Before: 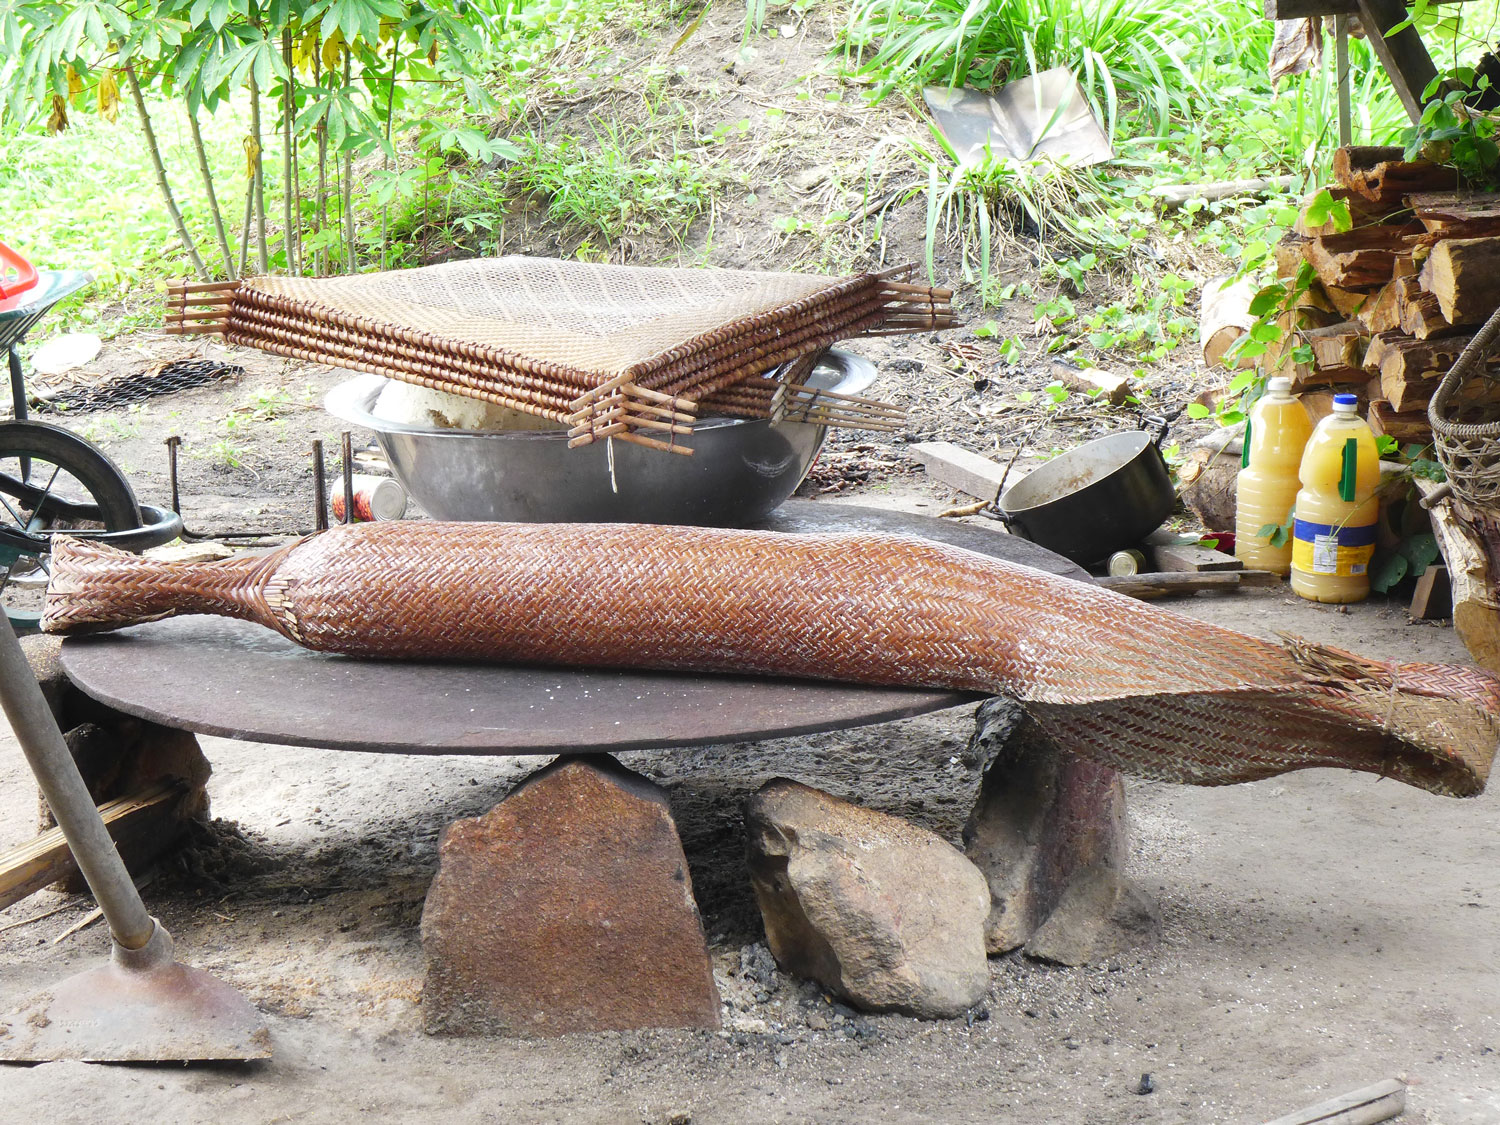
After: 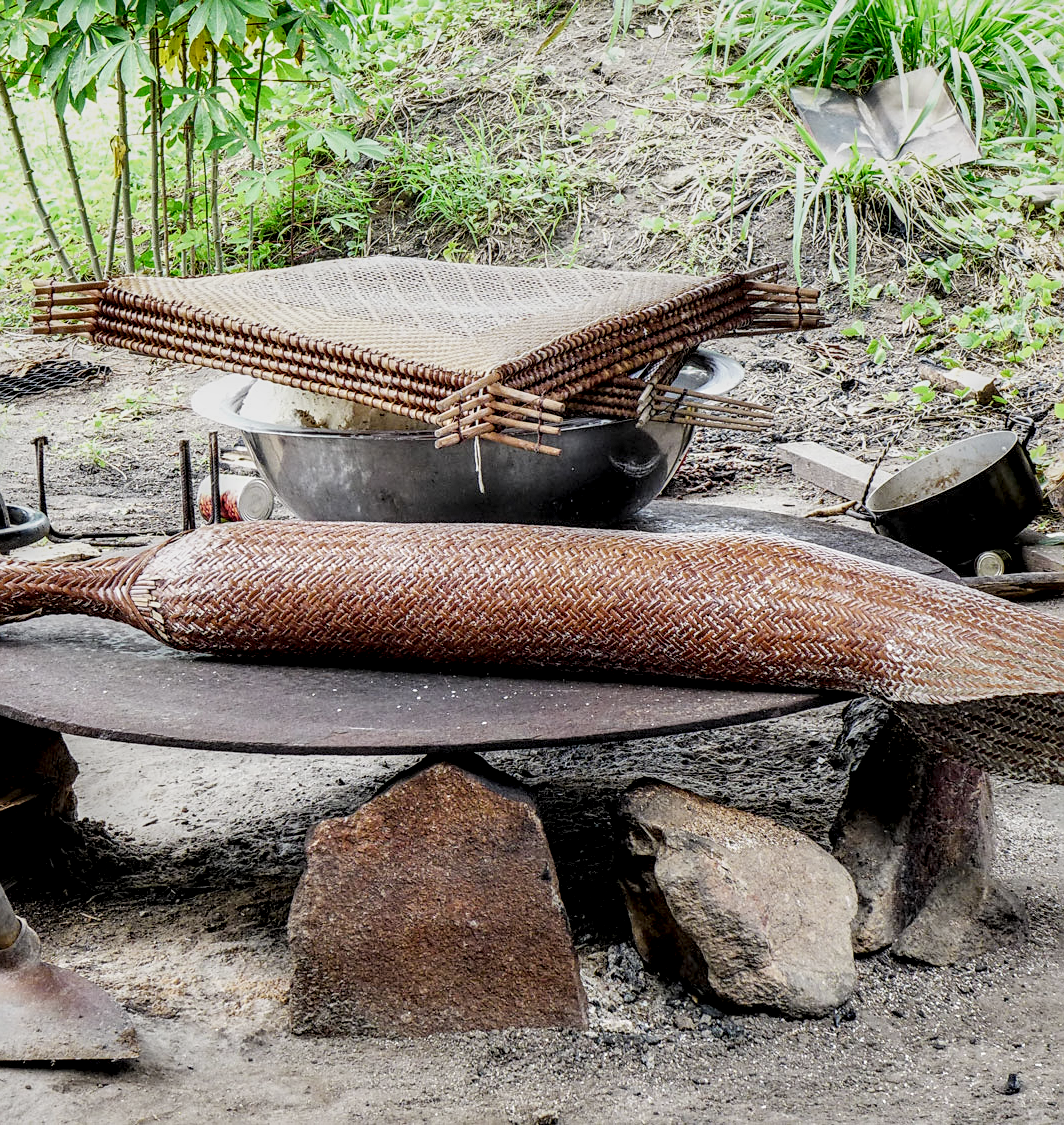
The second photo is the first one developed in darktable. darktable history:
filmic rgb: black relative exposure -7.65 EV, white relative exposure 4.56 EV, hardness 3.61, contrast 0.993
local contrast: highlights 16%, detail 186%
shadows and highlights: shadows -87.54, highlights -37.41, soften with gaussian
crop and rotate: left 8.932%, right 20.08%
sharpen: amount 0.5
